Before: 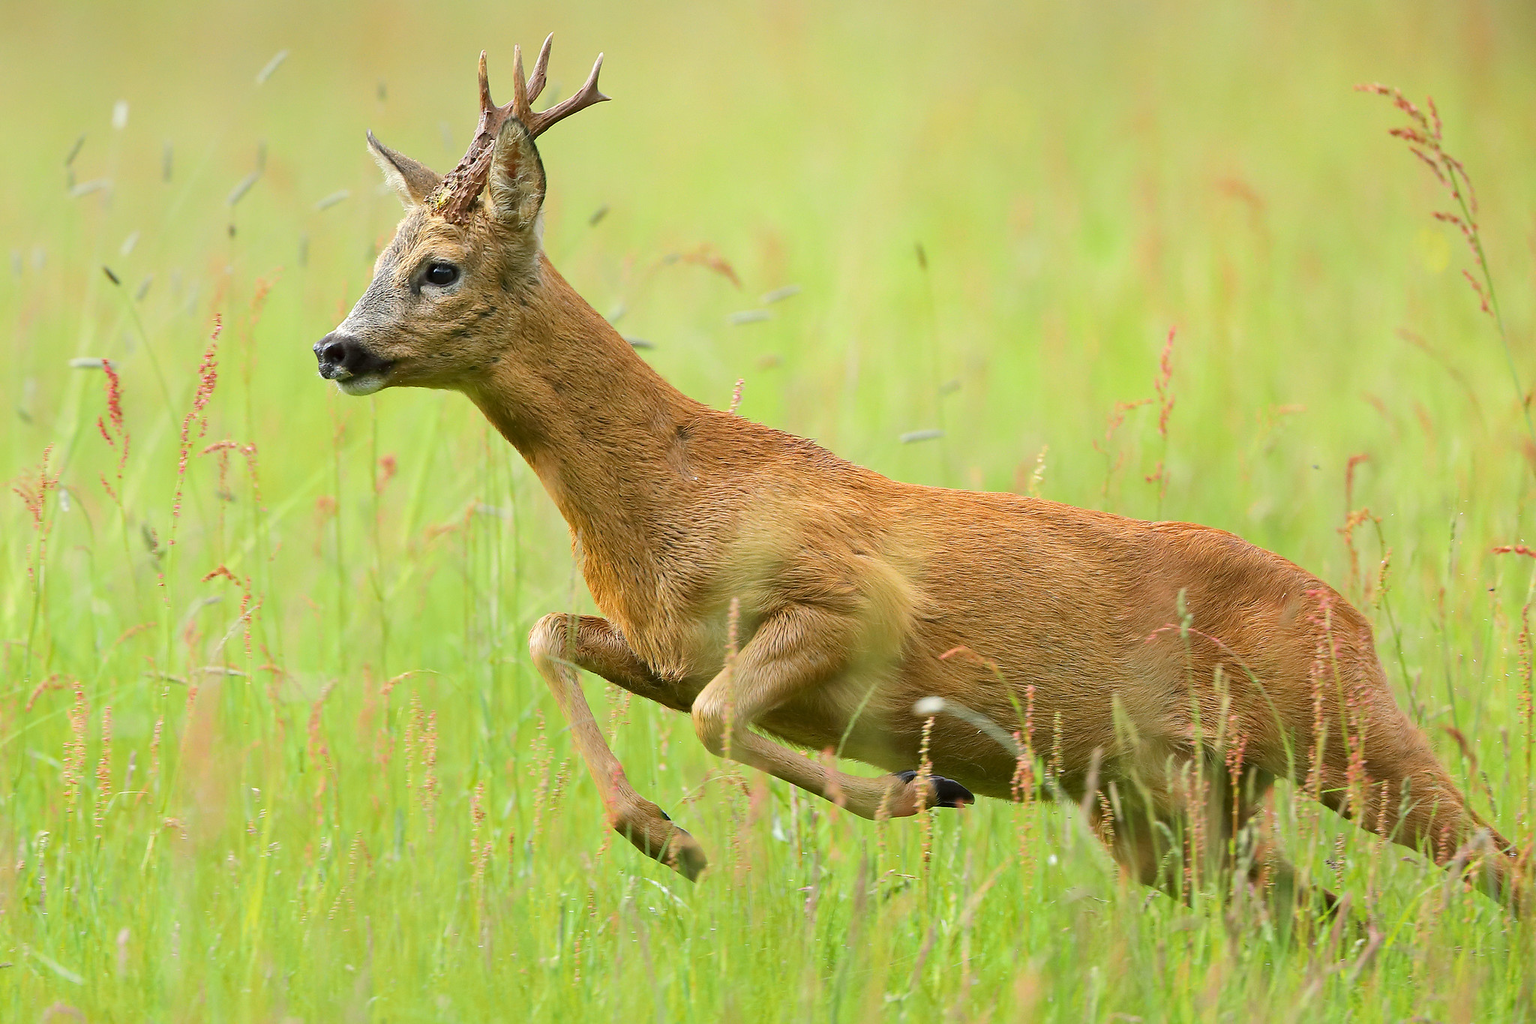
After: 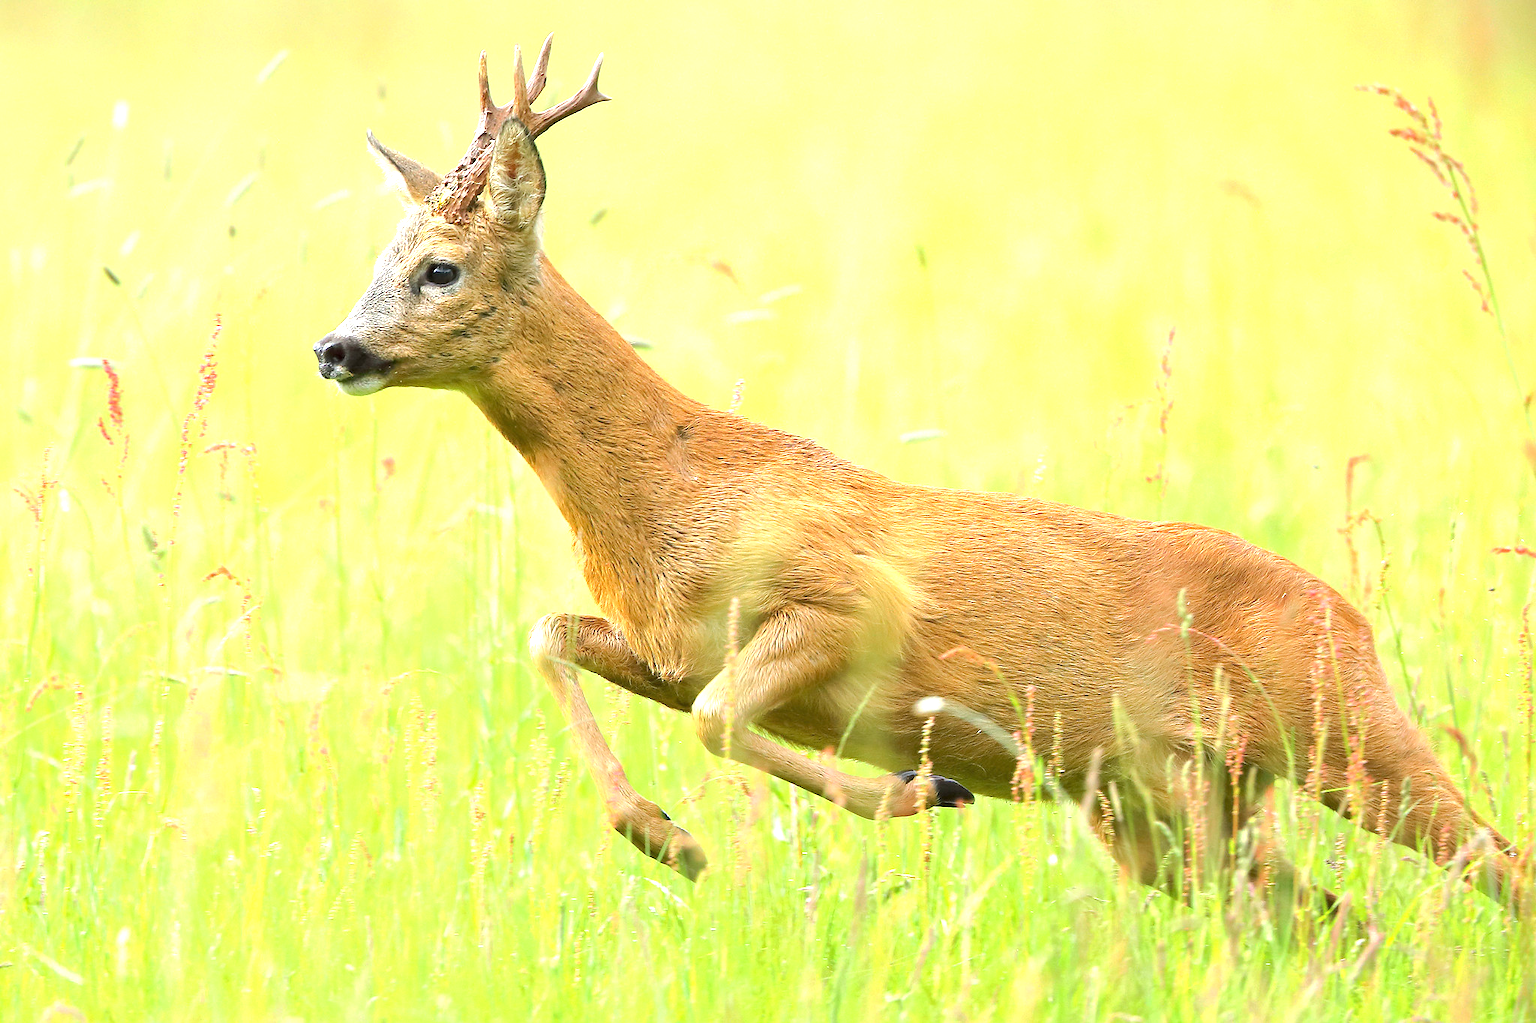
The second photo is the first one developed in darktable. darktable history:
base curve: curves: ch0 [(0, 0) (0.262, 0.32) (0.722, 0.705) (1, 1)]
exposure: black level correction 0, exposure 1 EV, compensate exposure bias true, compensate highlight preservation false
